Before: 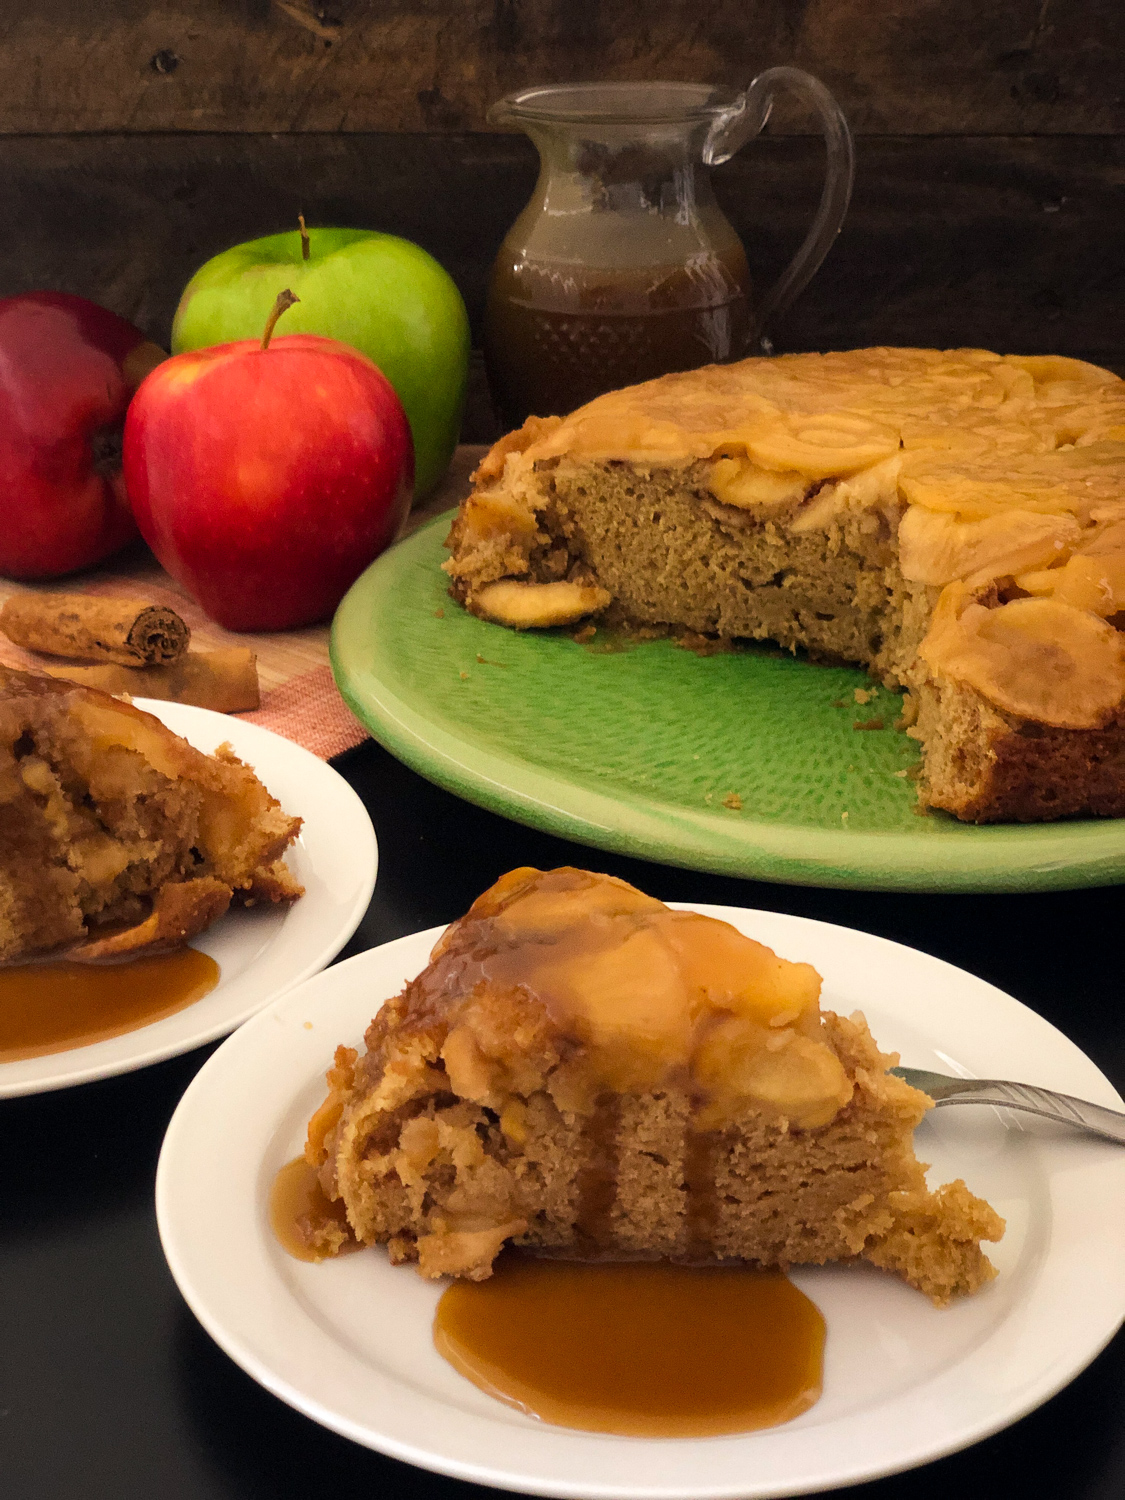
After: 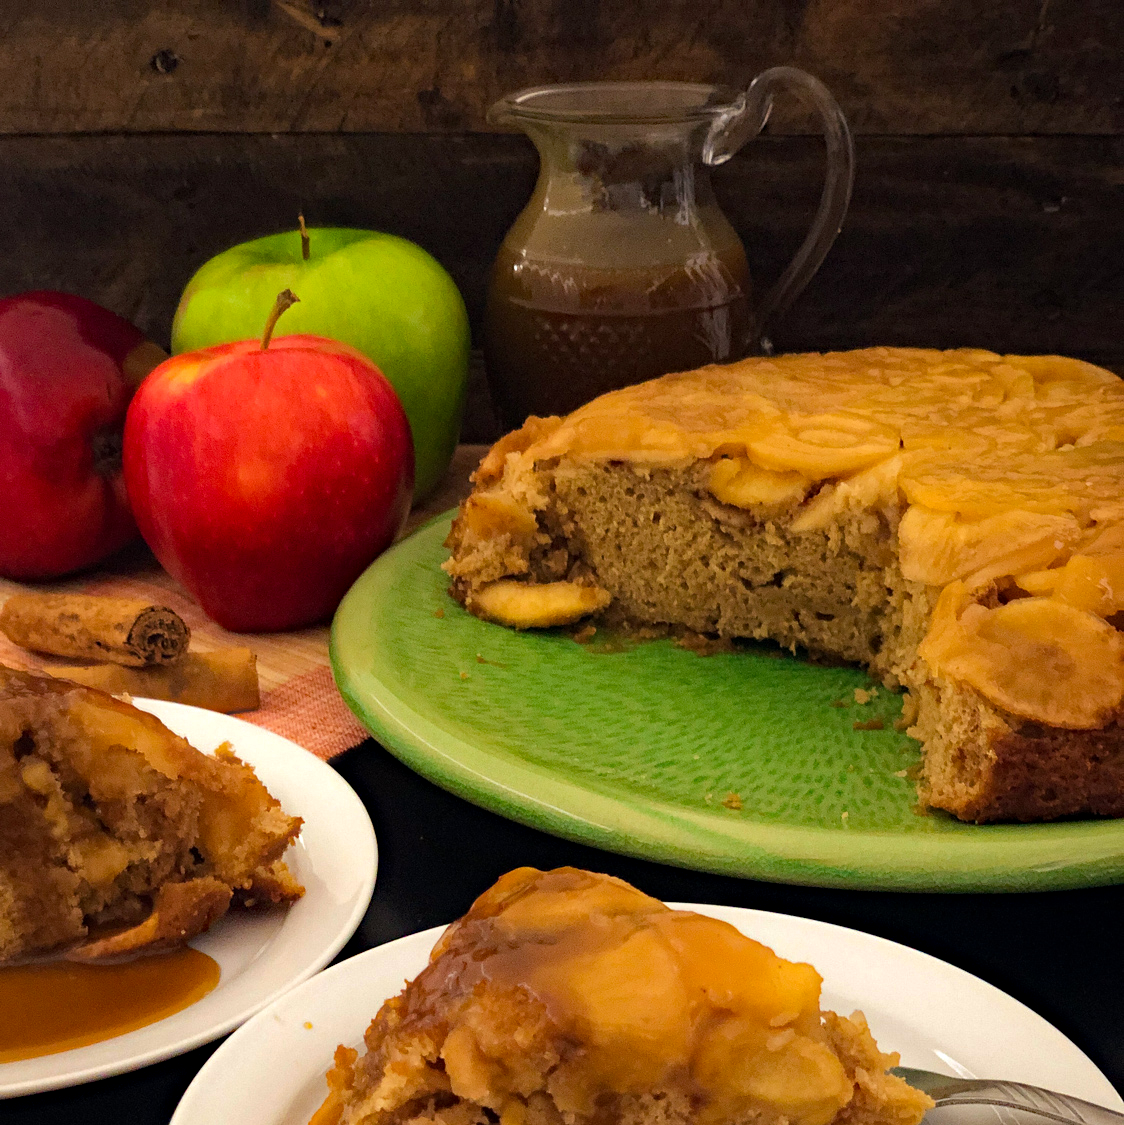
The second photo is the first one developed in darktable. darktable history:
crop: bottom 24.967%
haze removal: strength 0.5, distance 0.43, compatibility mode true, adaptive false
